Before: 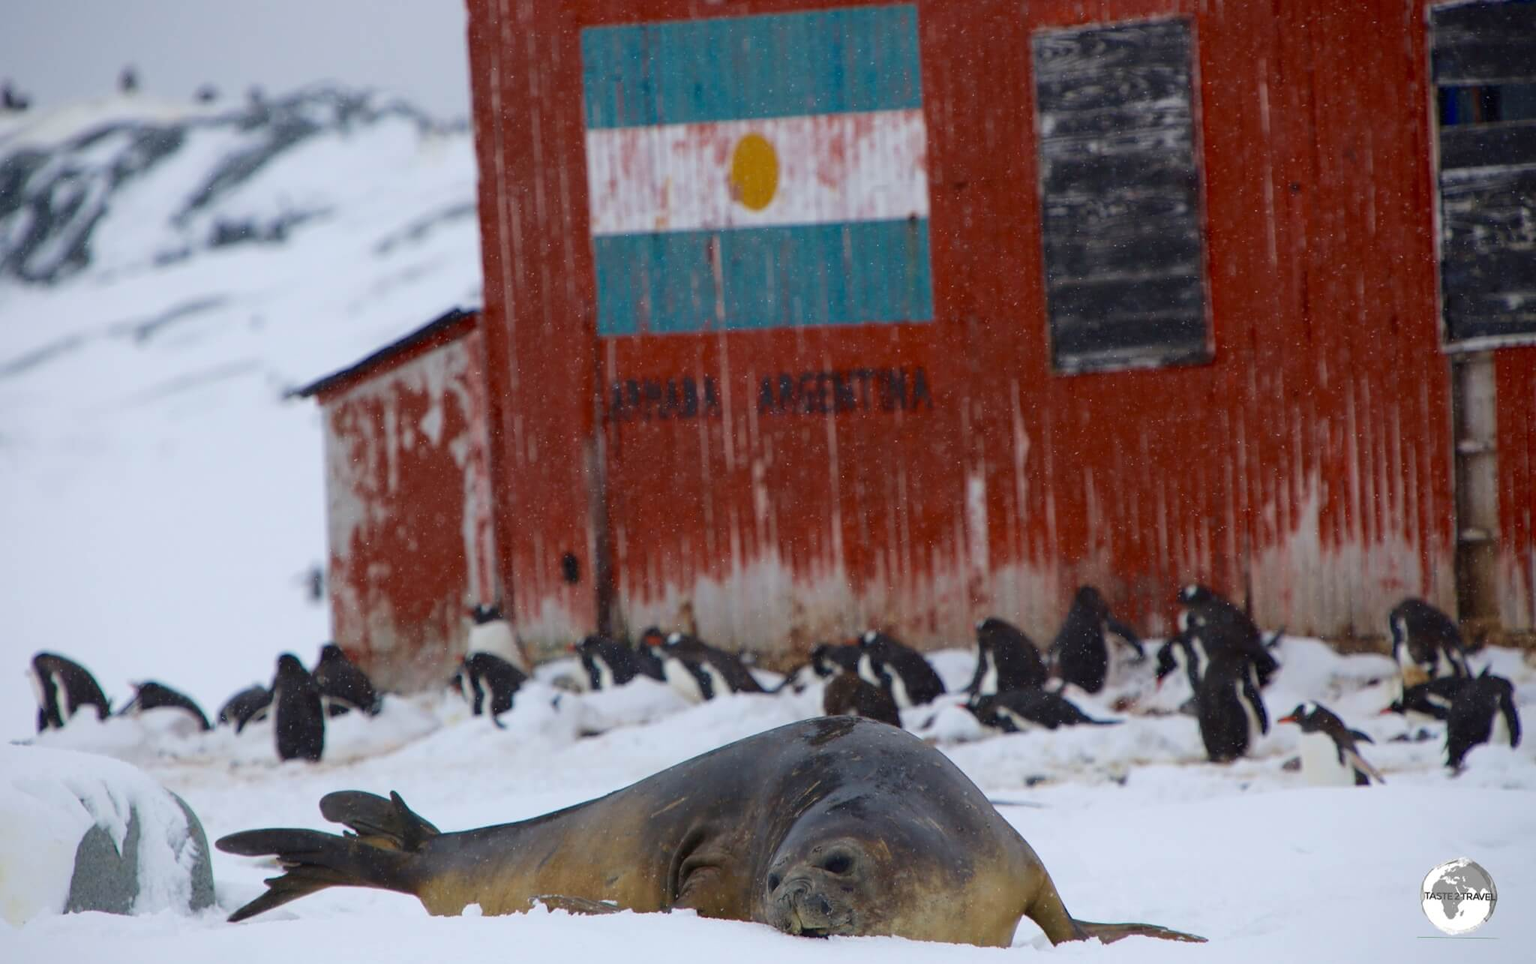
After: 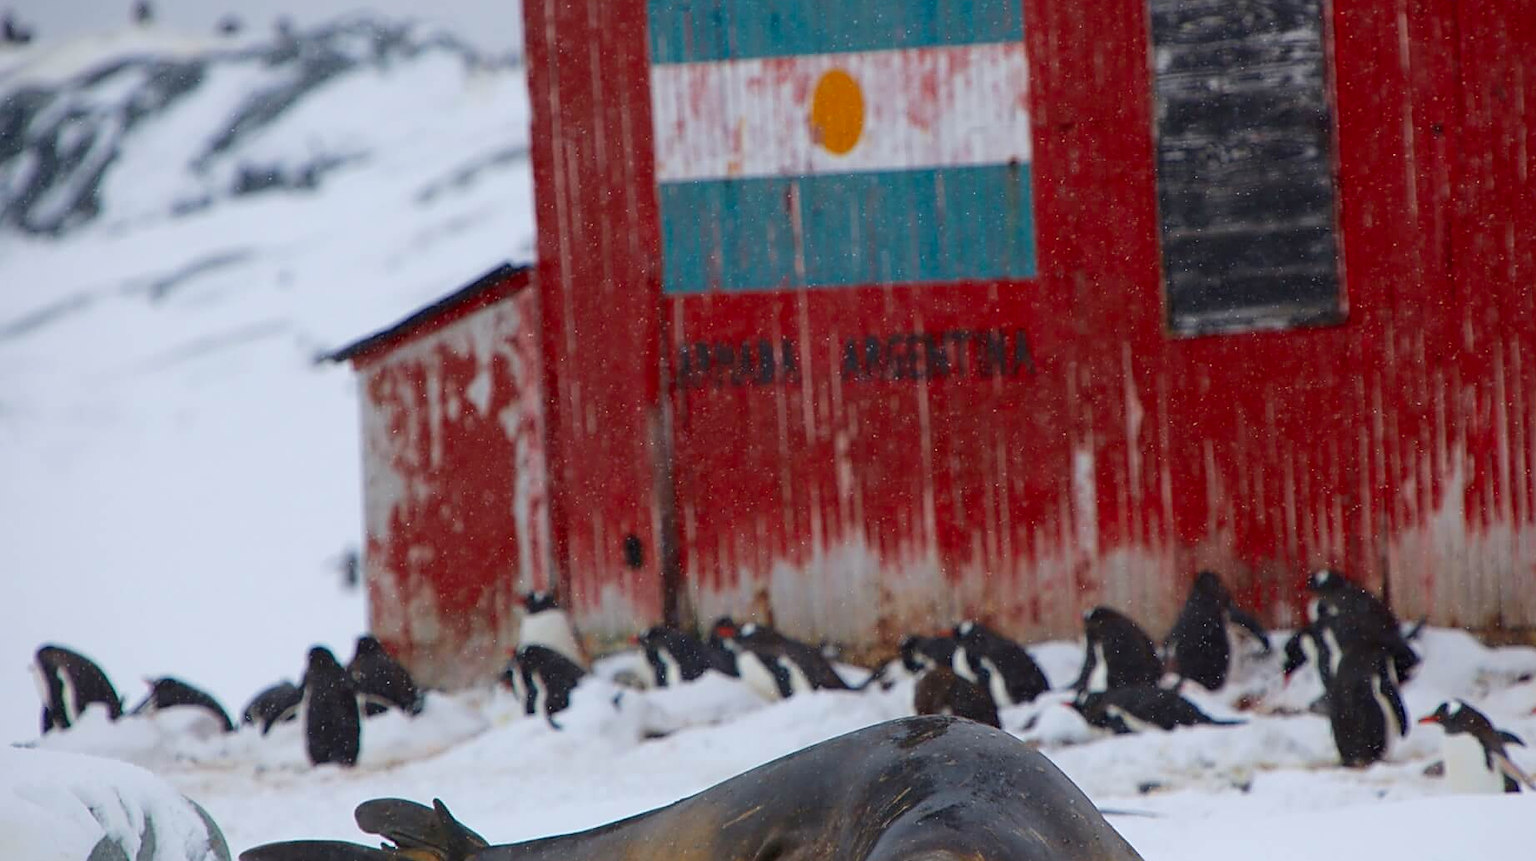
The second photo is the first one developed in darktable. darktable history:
crop: top 7.467%, right 9.863%, bottom 11.93%
color zones: curves: ch1 [(0.24, 0.629) (0.75, 0.5)]; ch2 [(0.255, 0.454) (0.745, 0.491)]
sharpen: on, module defaults
